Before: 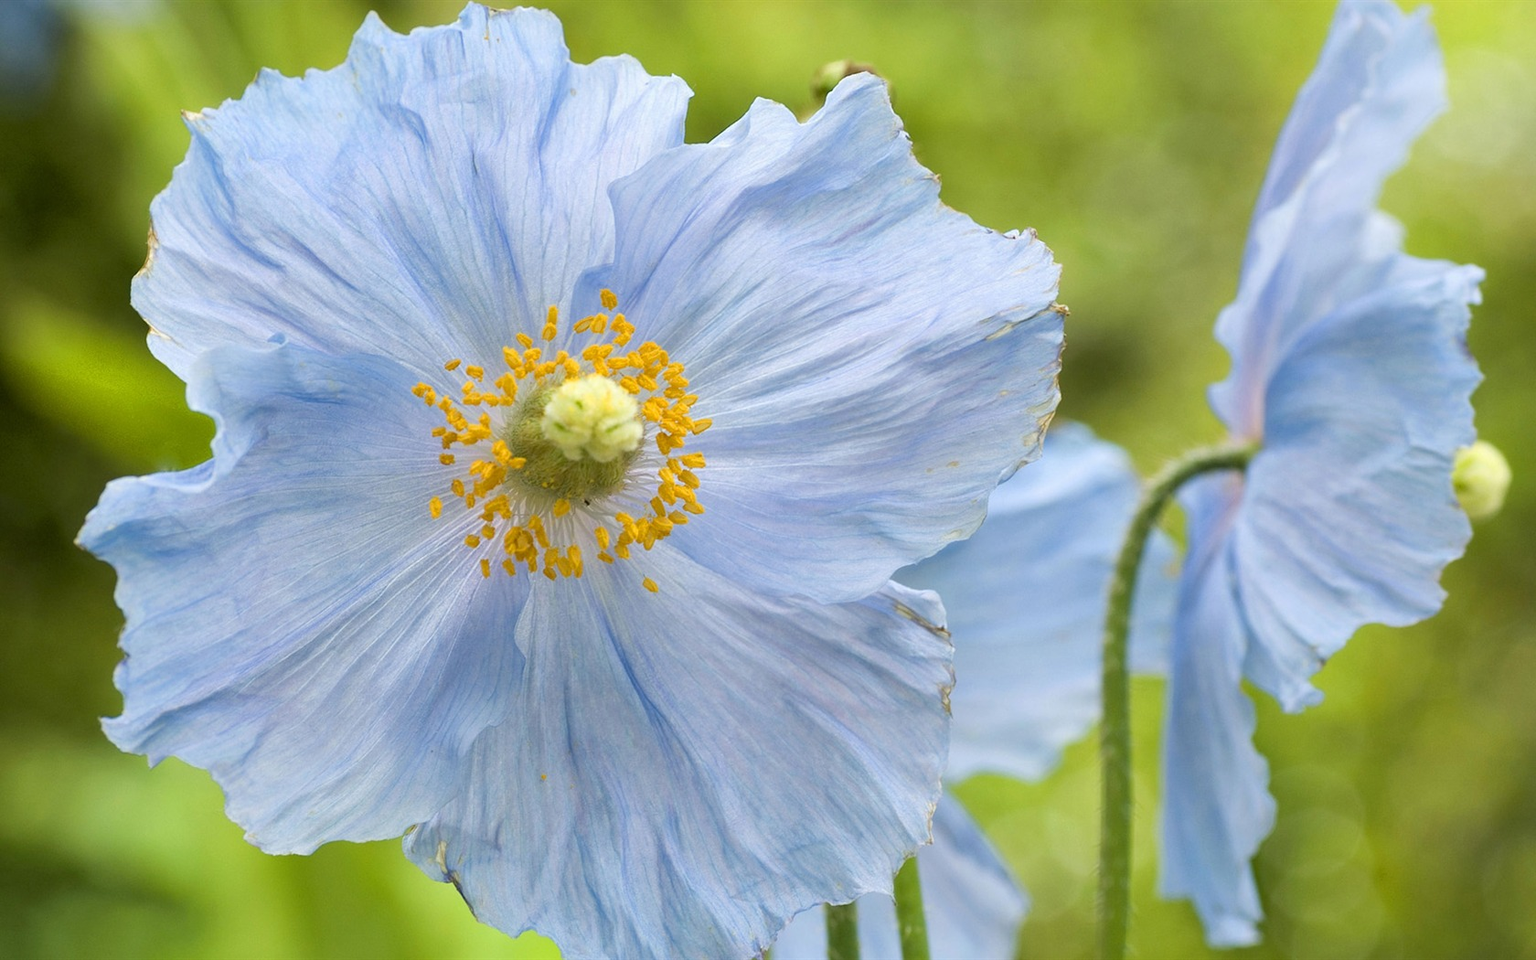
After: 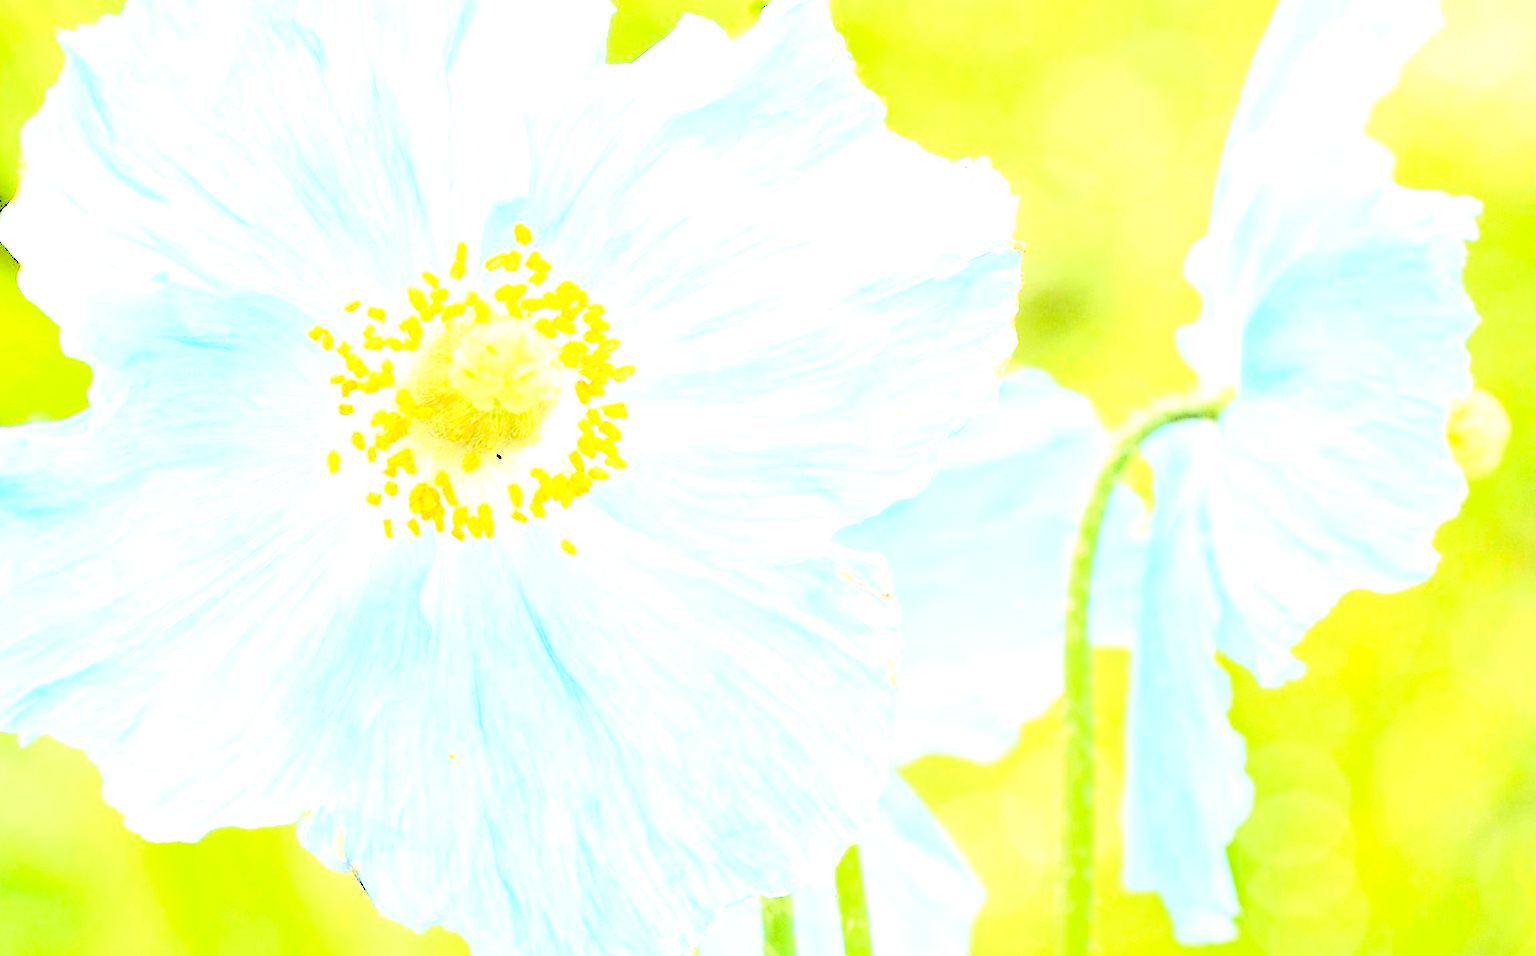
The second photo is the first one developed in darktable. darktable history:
levels: levels [0.246, 0.256, 0.506]
crop and rotate: left 8.52%, top 8.908%
